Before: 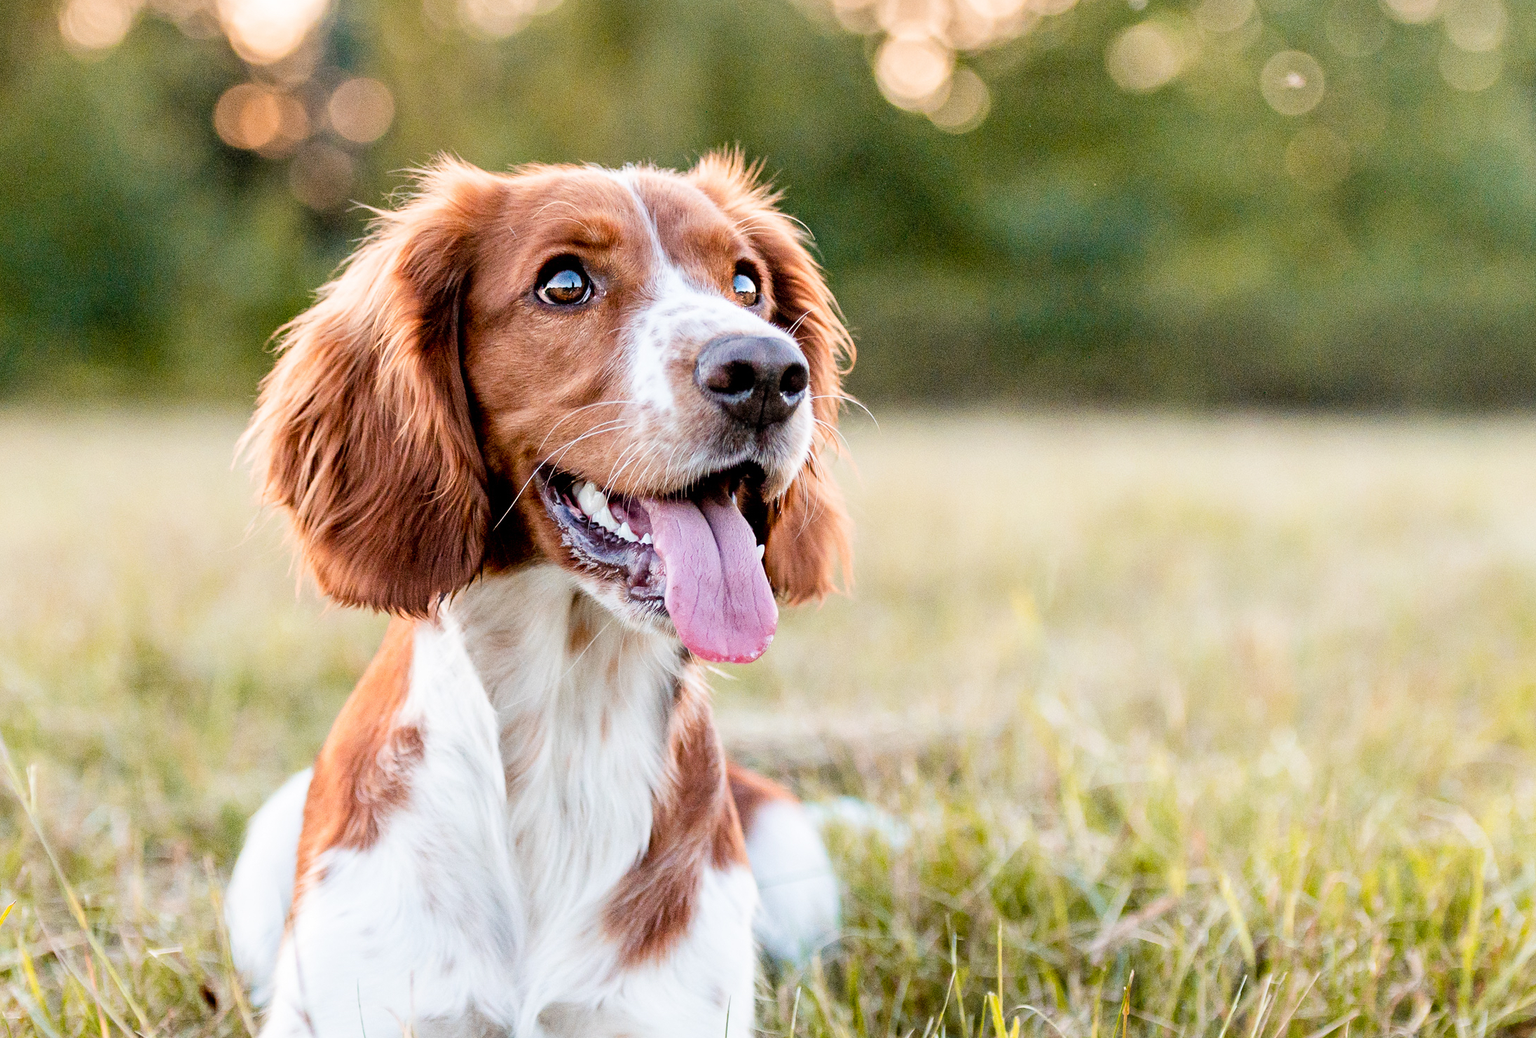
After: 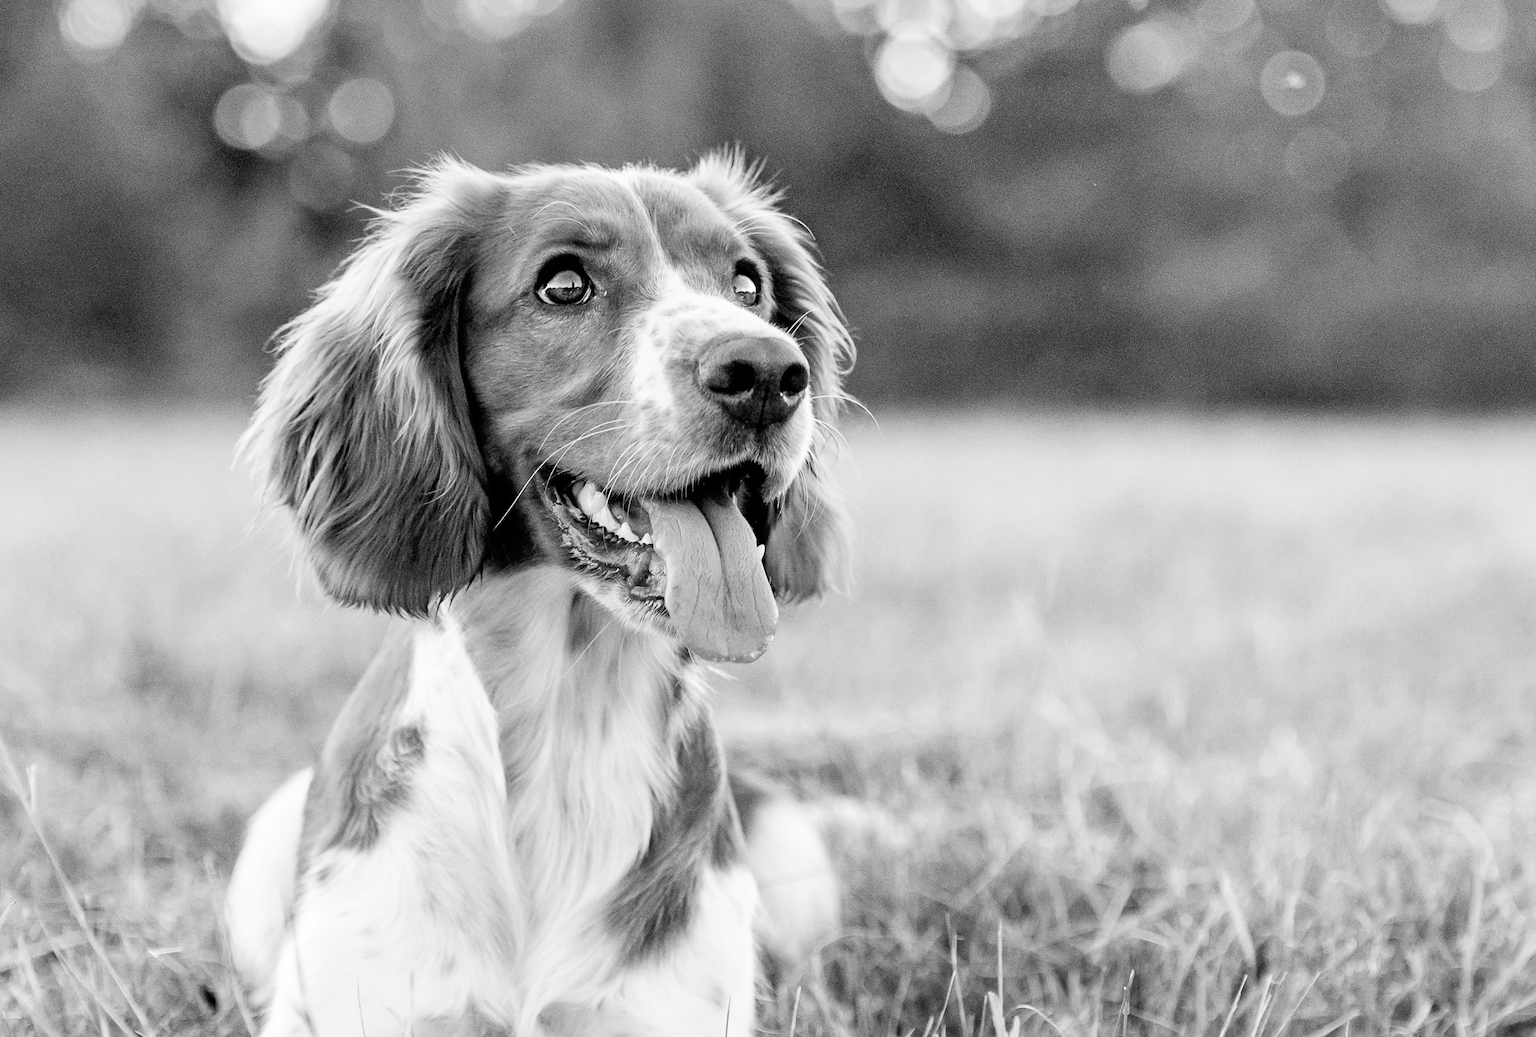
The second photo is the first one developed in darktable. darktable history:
color correction: saturation 0.2
monochrome: on, module defaults
